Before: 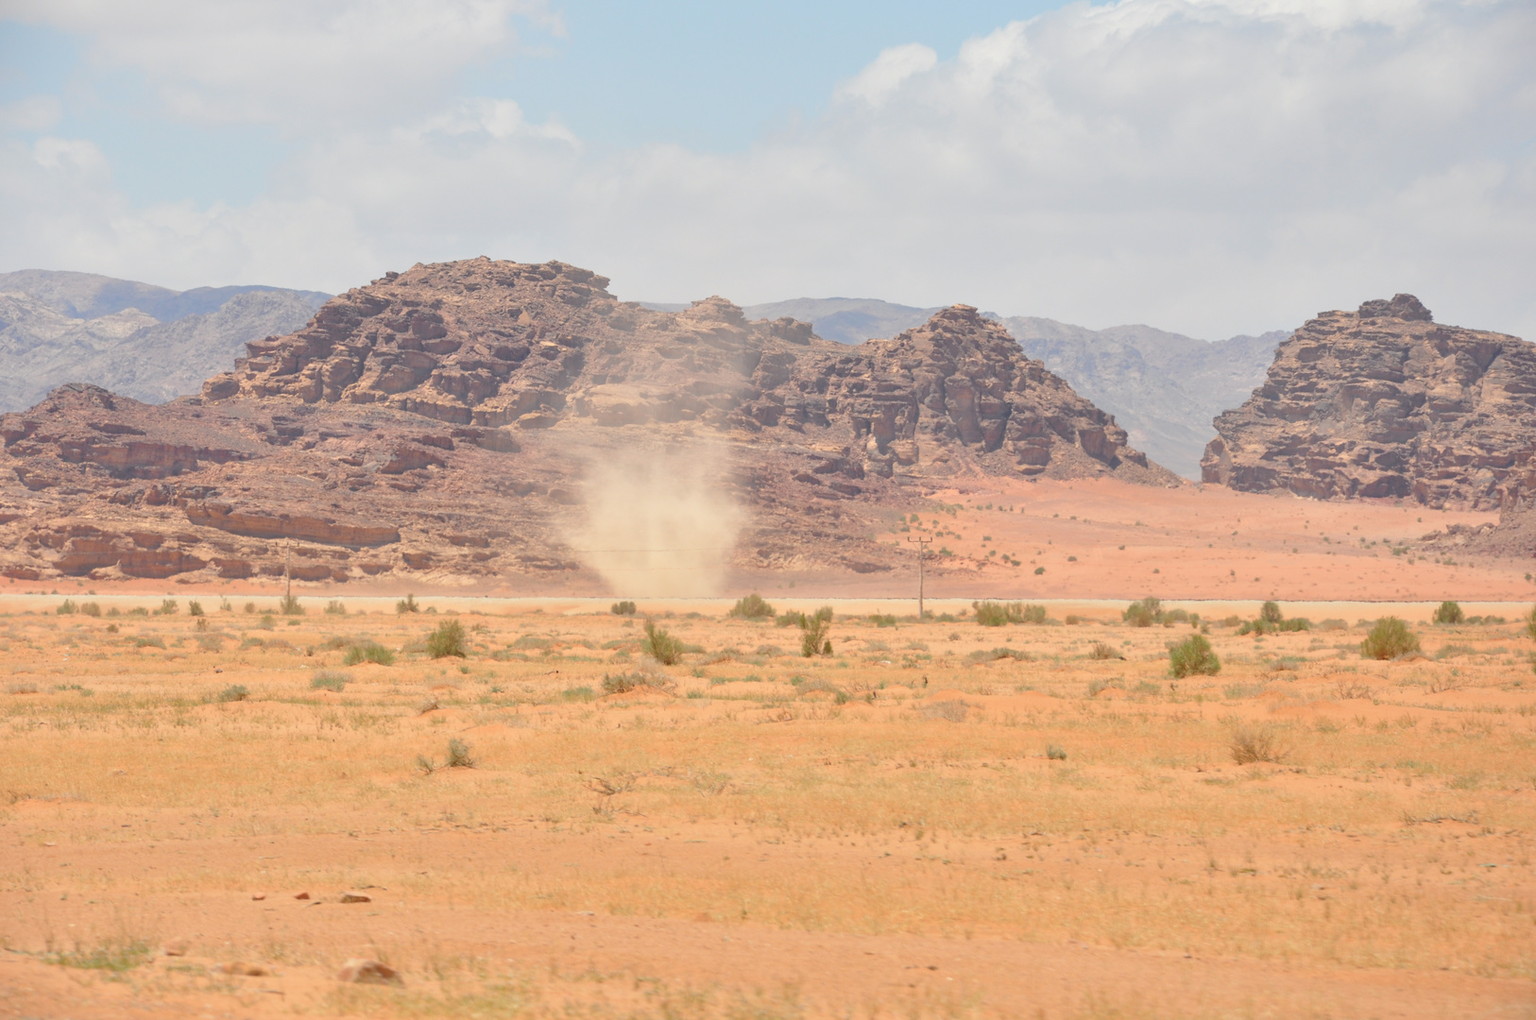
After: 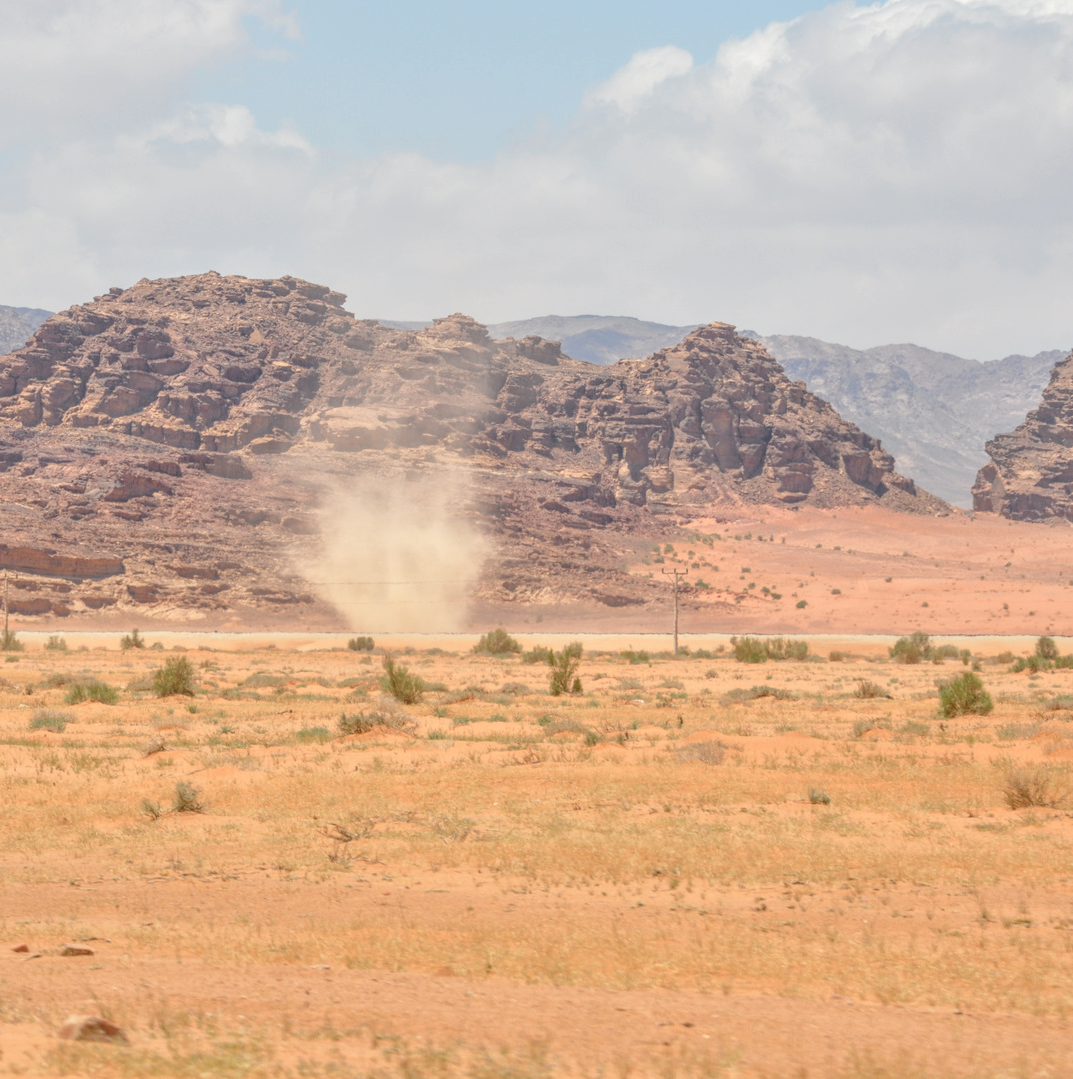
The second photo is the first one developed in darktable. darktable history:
crop and rotate: left 18.442%, right 15.508%
local contrast: highlights 66%, shadows 33%, detail 166%, midtone range 0.2
